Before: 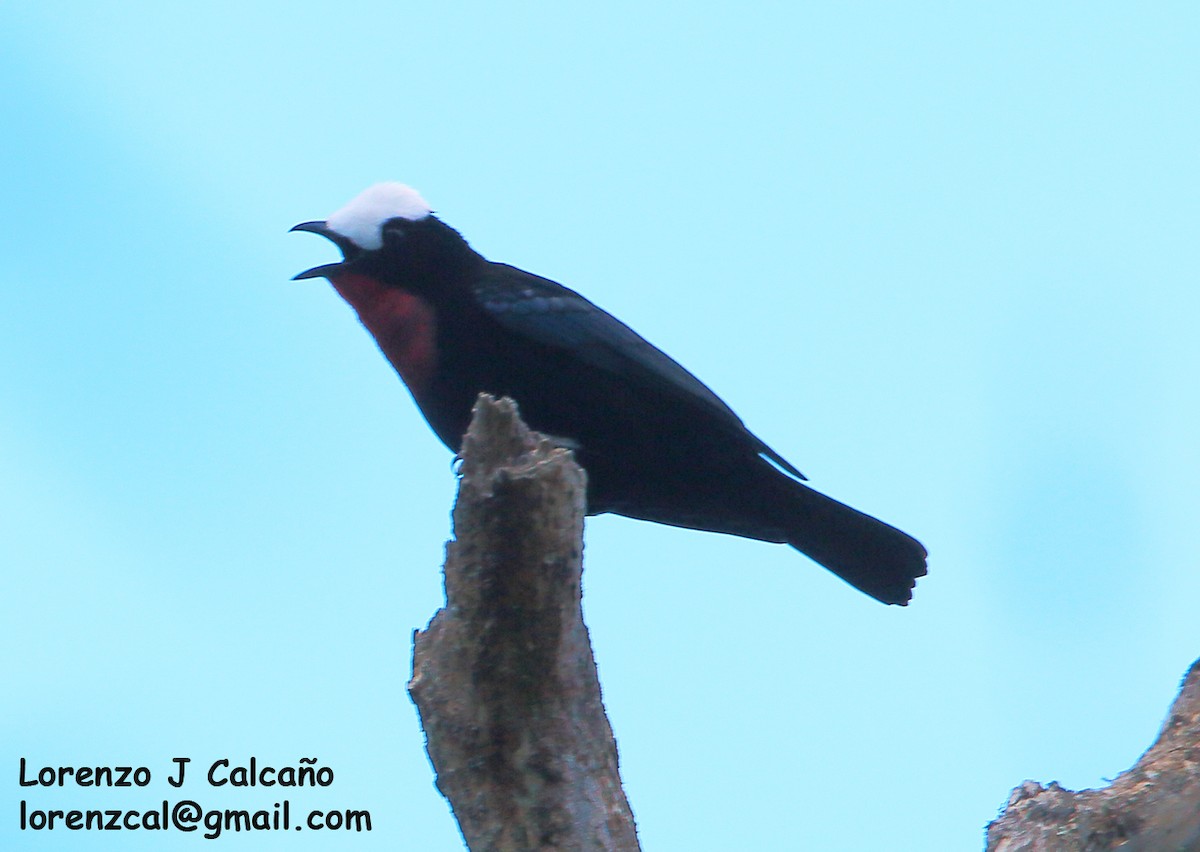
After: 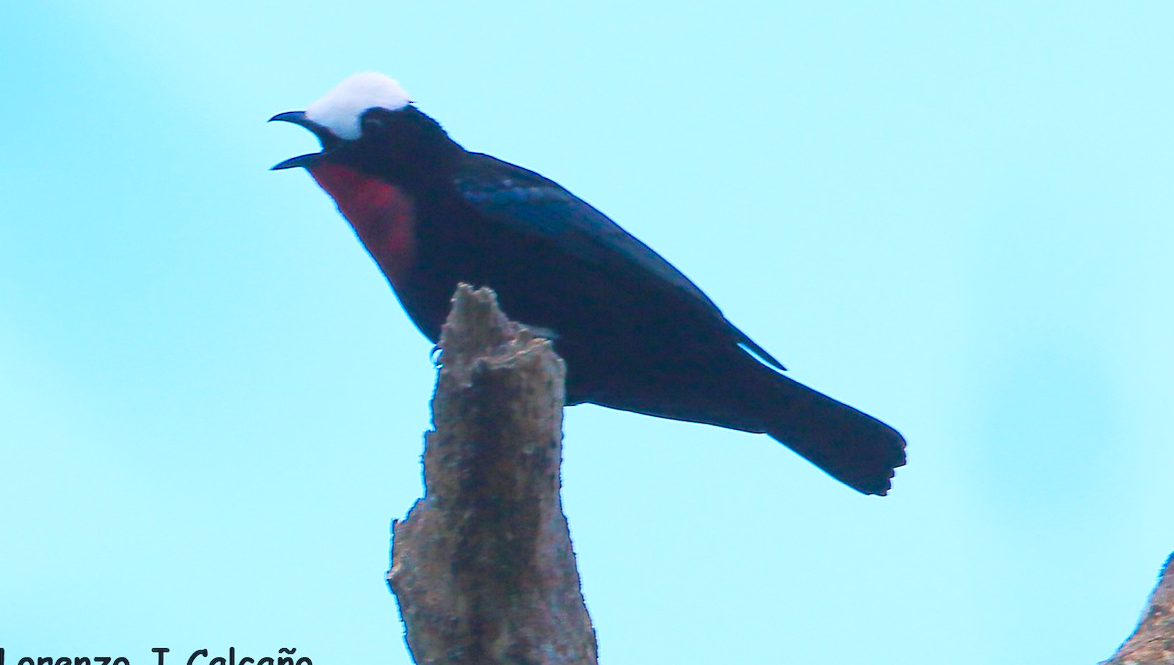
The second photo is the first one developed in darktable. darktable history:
exposure: black level correction -0.009, exposure 0.071 EV, compensate highlight preservation false
base curve: curves: ch0 [(0, 0) (0.472, 0.508) (1, 1)], preserve colors none
color balance rgb: global offset › chroma 0.062%, global offset › hue 253.92°, linear chroma grading › global chroma 15.107%, perceptual saturation grading › global saturation 20%, perceptual saturation grading › highlights -25.474%, perceptual saturation grading › shadows 49.851%
crop and rotate: left 1.824%, top 12.939%, right 0.302%, bottom 8.999%
